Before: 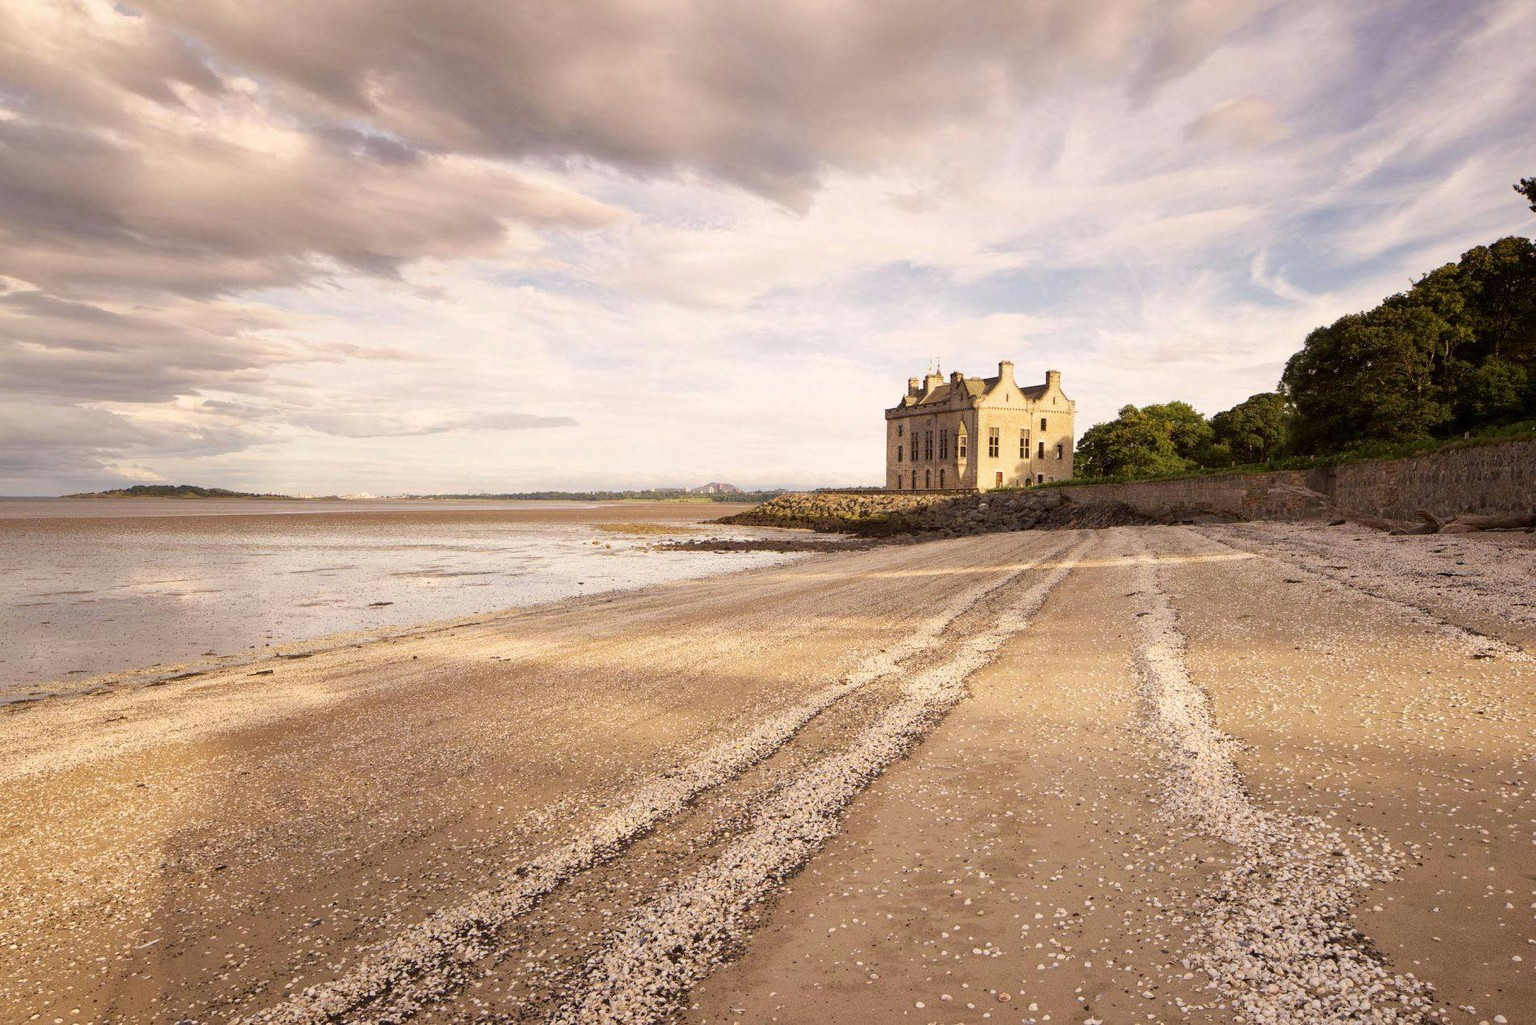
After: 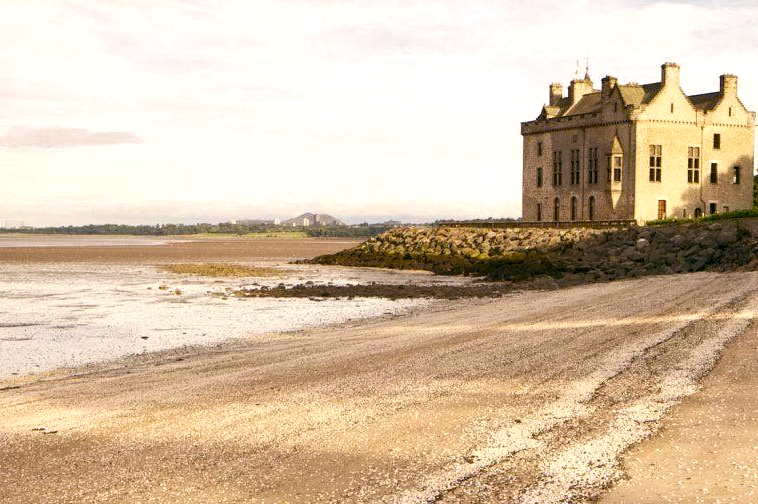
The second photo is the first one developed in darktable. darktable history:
crop: left 30.212%, top 30.302%, right 29.887%, bottom 29.908%
contrast equalizer: octaves 7, y [[0.5 ×6], [0.5 ×6], [0.5 ×6], [0 ×6], [0, 0, 0, 0.581, 0.011, 0]]
color balance rgb: global offset › luminance -0.328%, global offset › chroma 0.108%, global offset › hue 165.53°, perceptual saturation grading › global saturation 20%, perceptual saturation grading › highlights -25.557%, perceptual saturation grading › shadows 25.885%, perceptual brilliance grading › global brilliance 14.178%, perceptual brilliance grading › shadows -34.358%, contrast -9.743%
